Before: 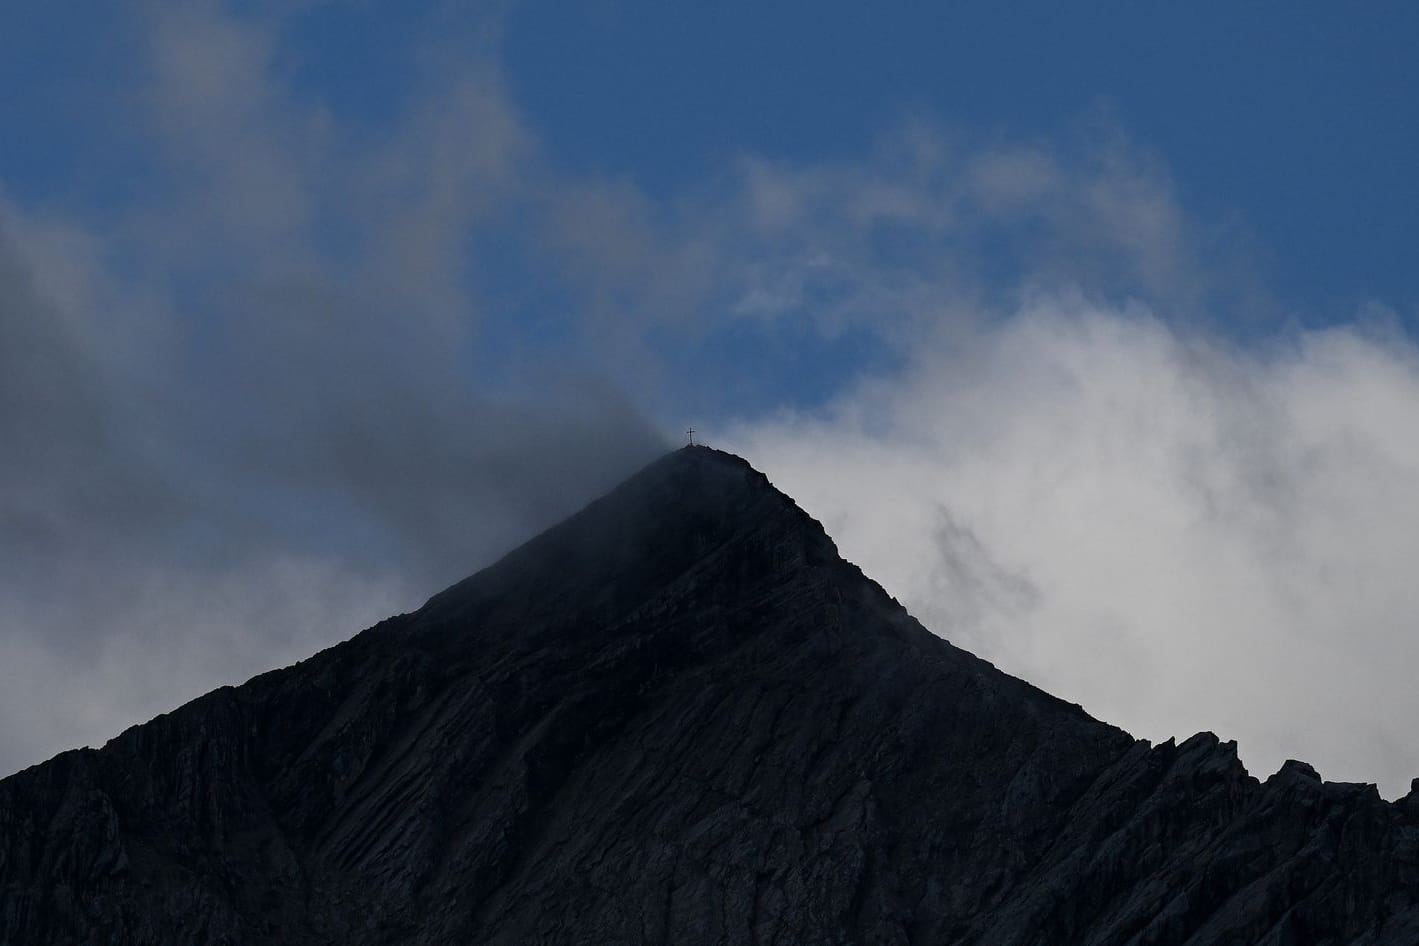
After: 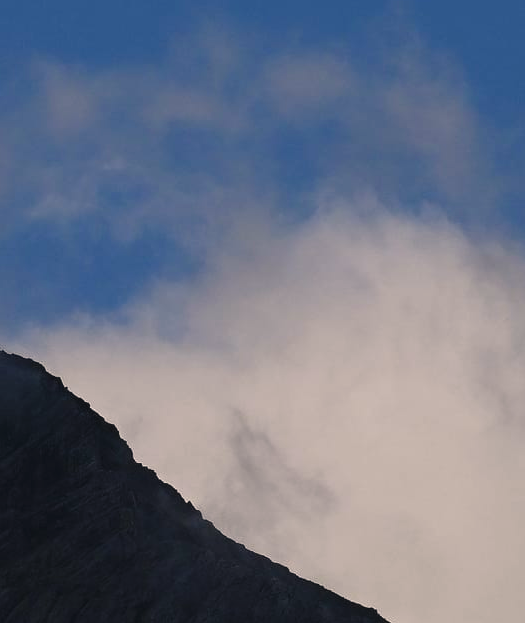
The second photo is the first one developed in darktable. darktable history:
crop and rotate: left 49.749%, top 10.148%, right 13.213%, bottom 23.96%
color balance rgb: highlights gain › chroma 1.7%, highlights gain › hue 57.33°, global offset › luminance 0.469%, global offset › hue 170.59°, perceptual saturation grading › global saturation 20%, perceptual saturation grading › highlights -25.858%, perceptual saturation grading › shadows 24.965%, perceptual brilliance grading › global brilliance 2.905%, perceptual brilliance grading › highlights -2.28%, perceptual brilliance grading › shadows 2.633%
color correction: highlights a* 3.71, highlights b* 5.12
